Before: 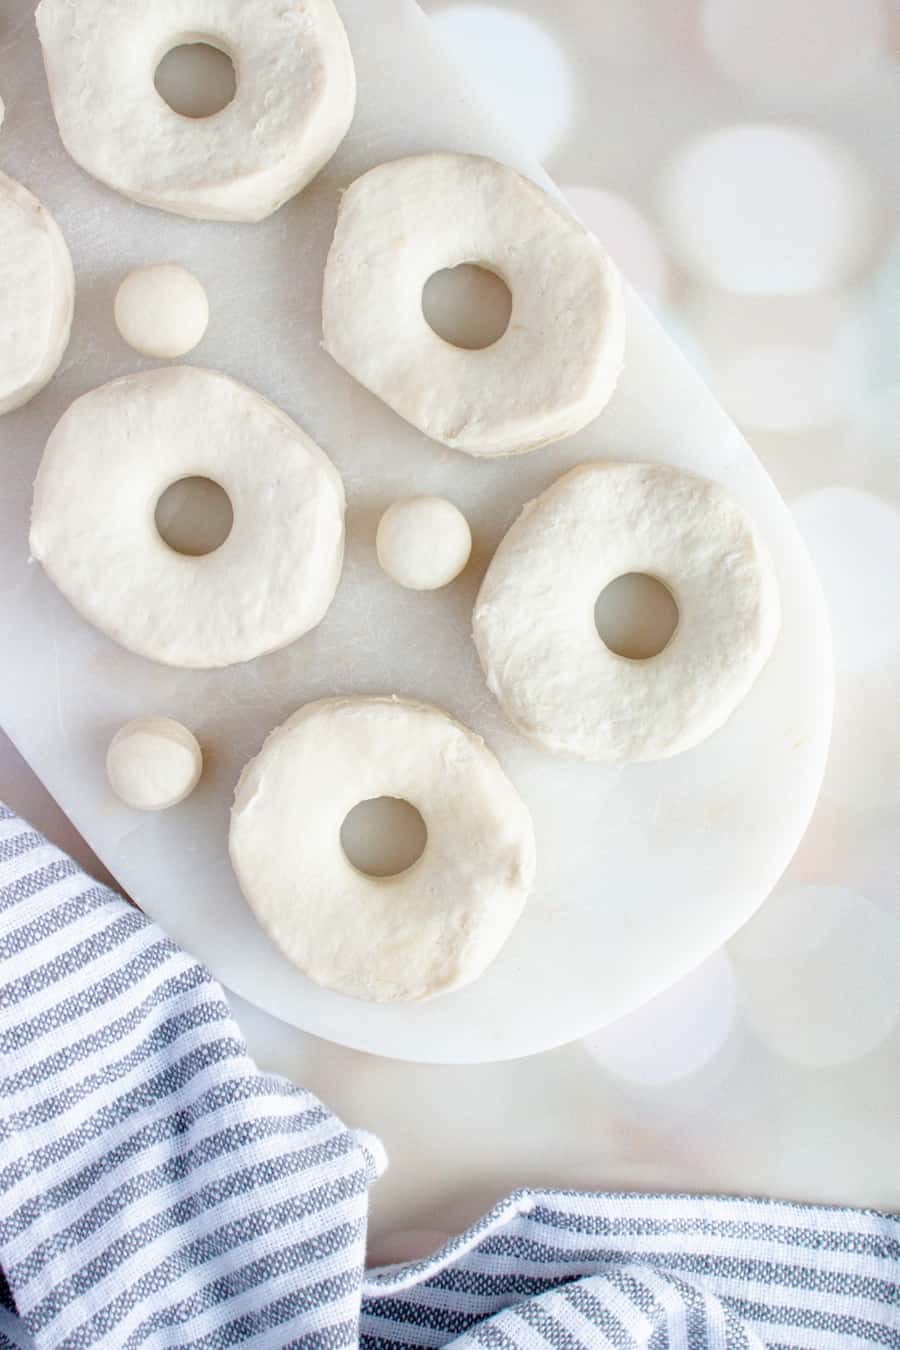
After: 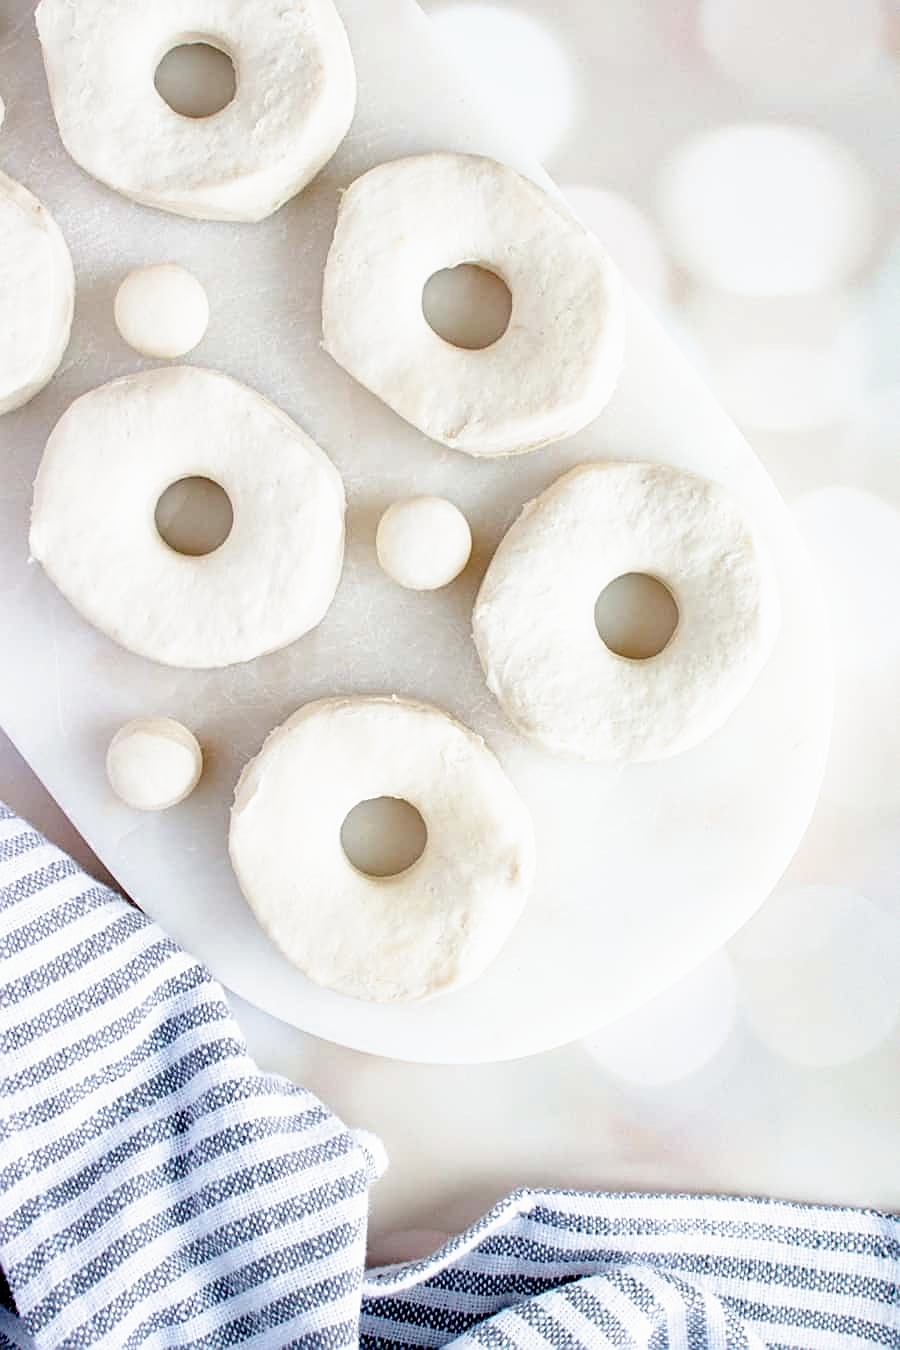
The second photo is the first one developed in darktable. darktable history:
sharpen: on, module defaults
filmic rgb: black relative exposure -8.7 EV, white relative exposure 2.7 EV, threshold 3 EV, target black luminance 0%, hardness 6.25, latitude 75%, contrast 1.325, highlights saturation mix -5%, preserve chrominance no, color science v5 (2021), iterations of high-quality reconstruction 0, enable highlight reconstruction true
